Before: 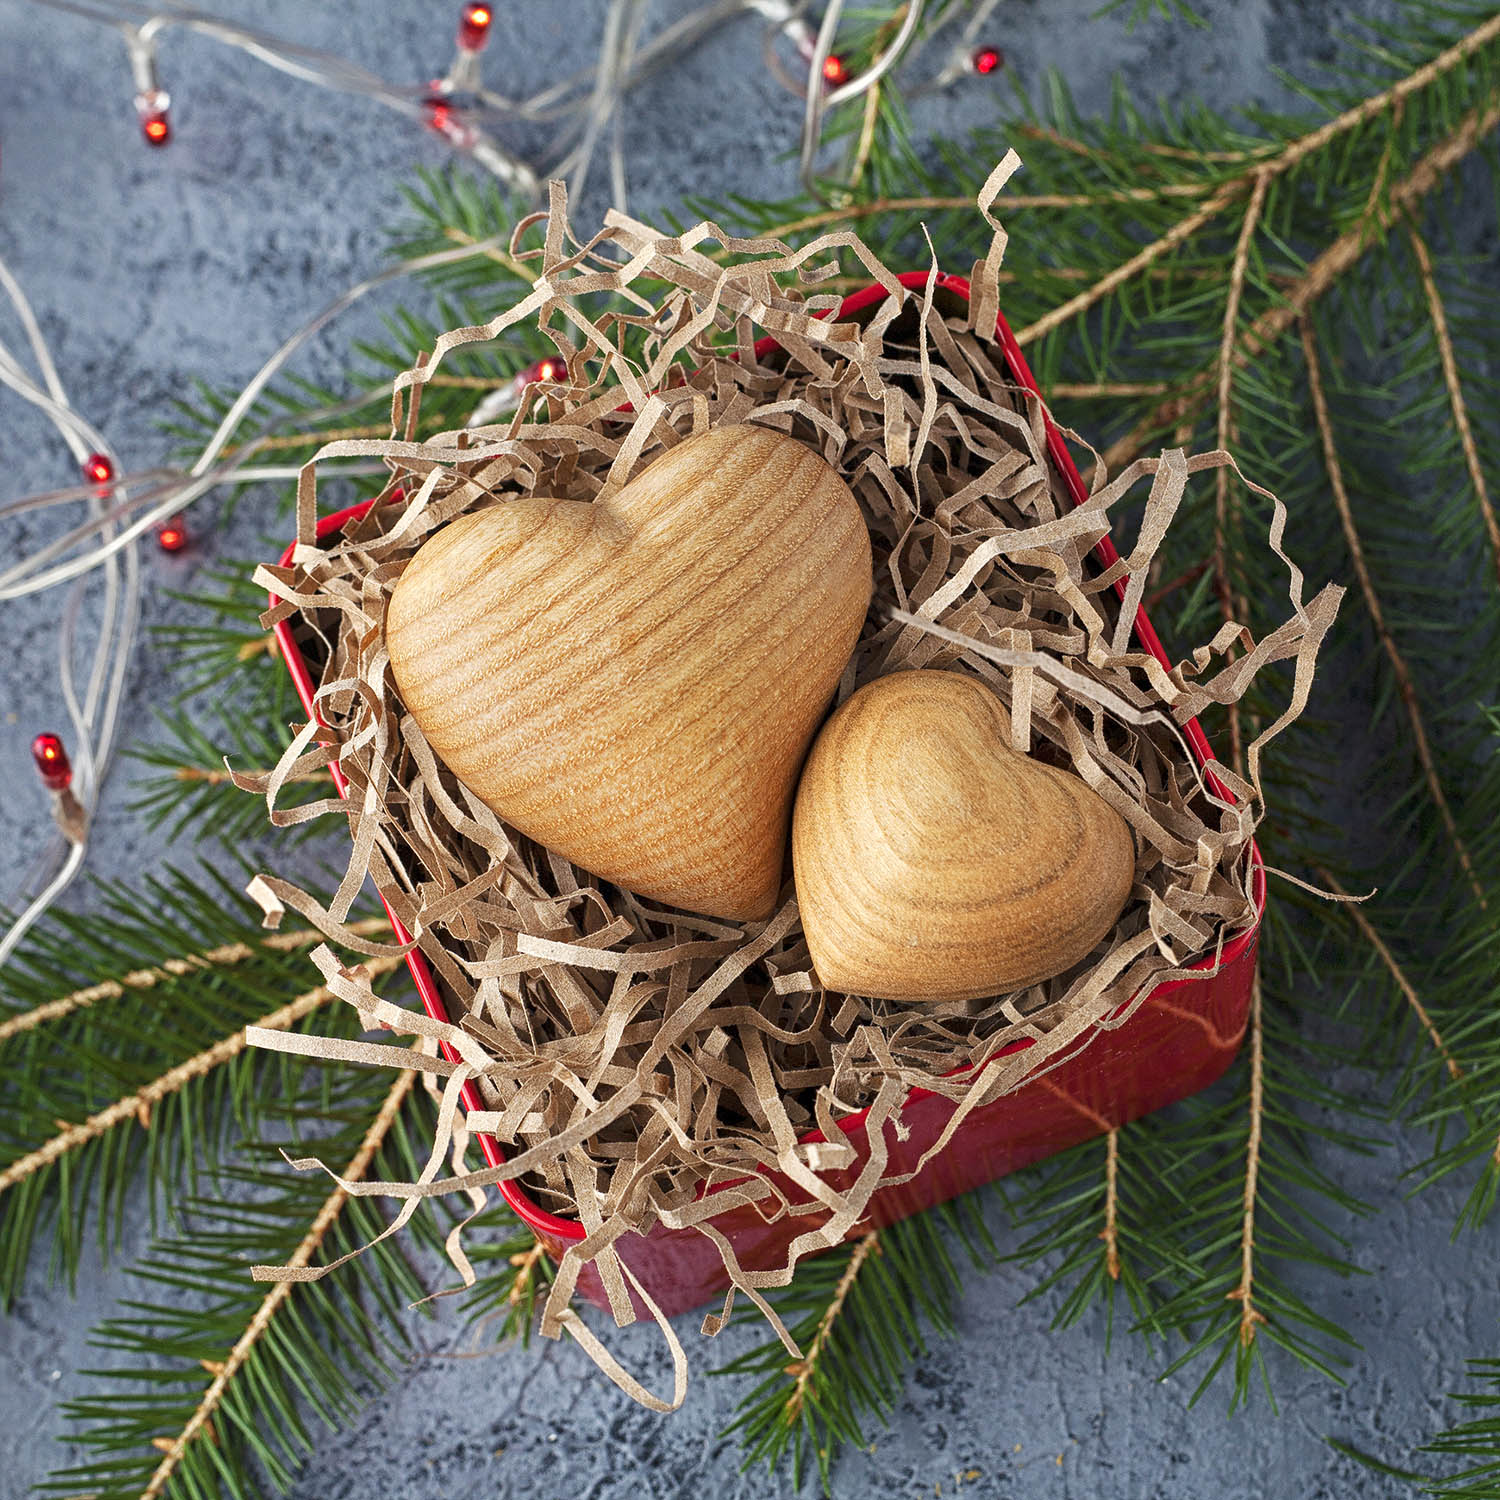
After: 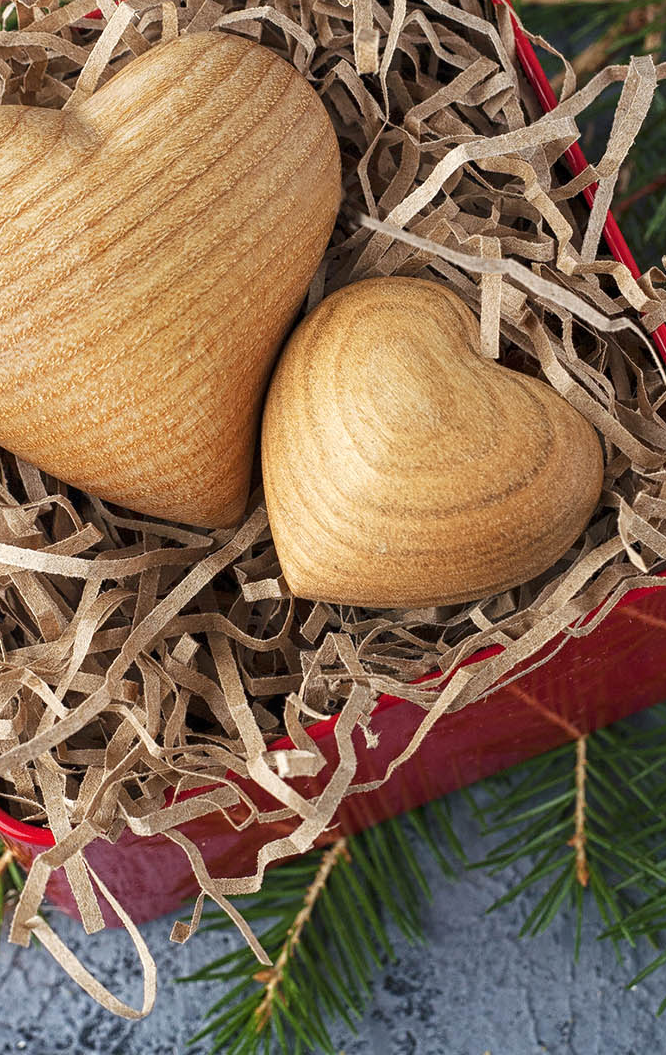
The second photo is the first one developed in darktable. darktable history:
crop: left 35.432%, top 26.233%, right 20.145%, bottom 3.432%
bloom: size 9%, threshold 100%, strength 7%
